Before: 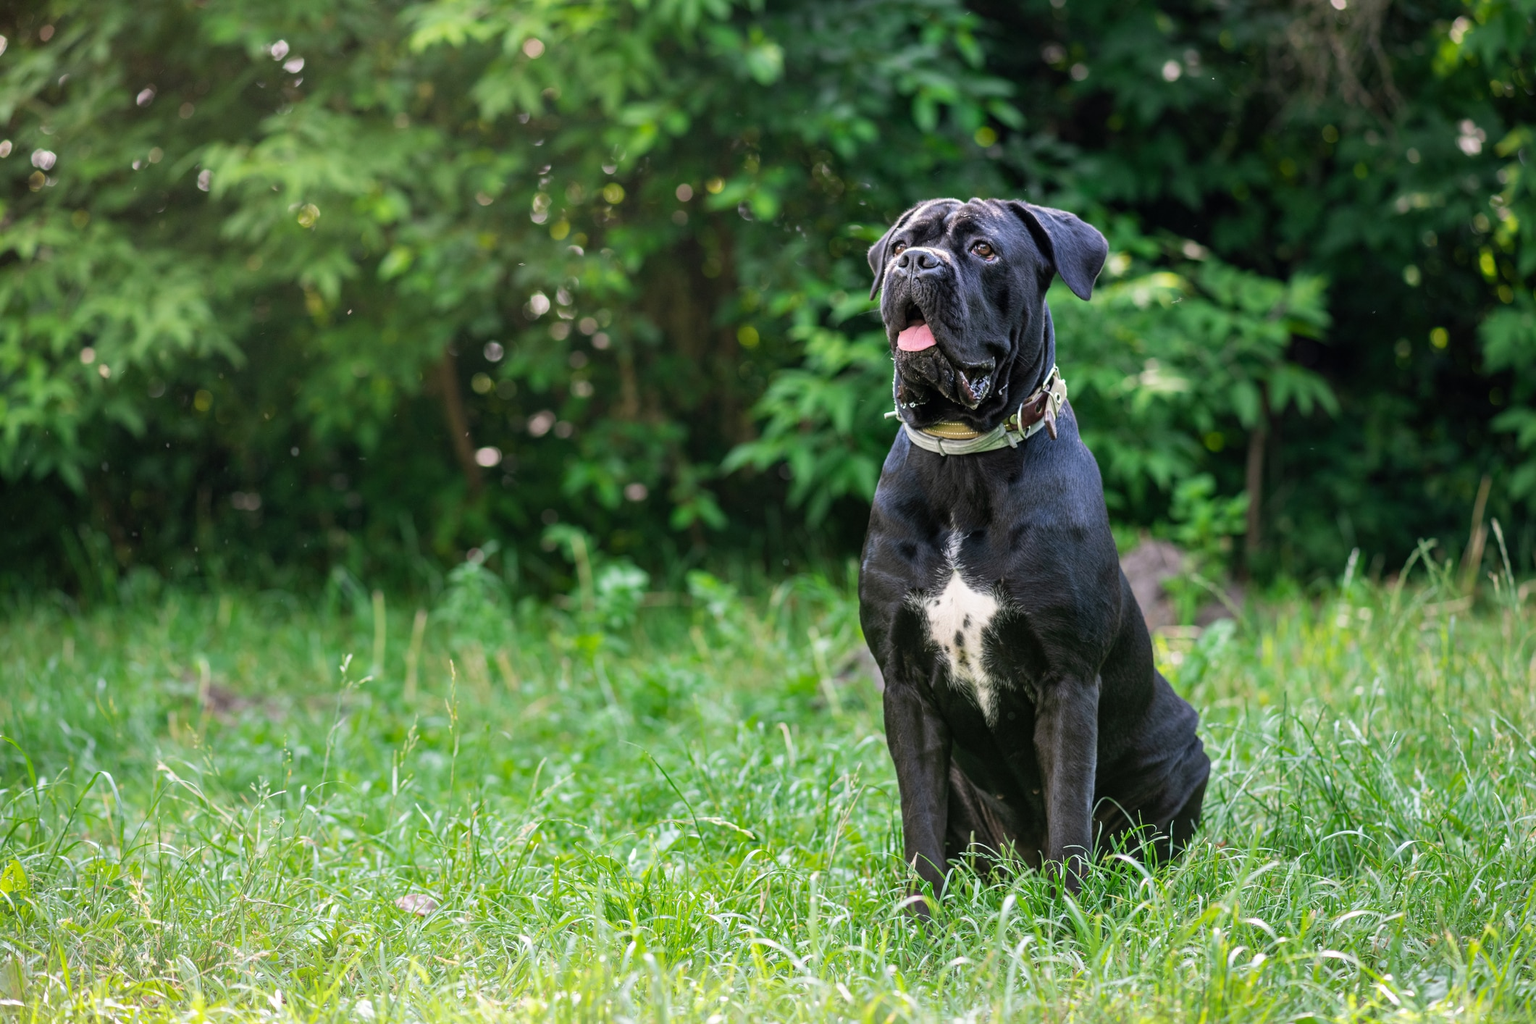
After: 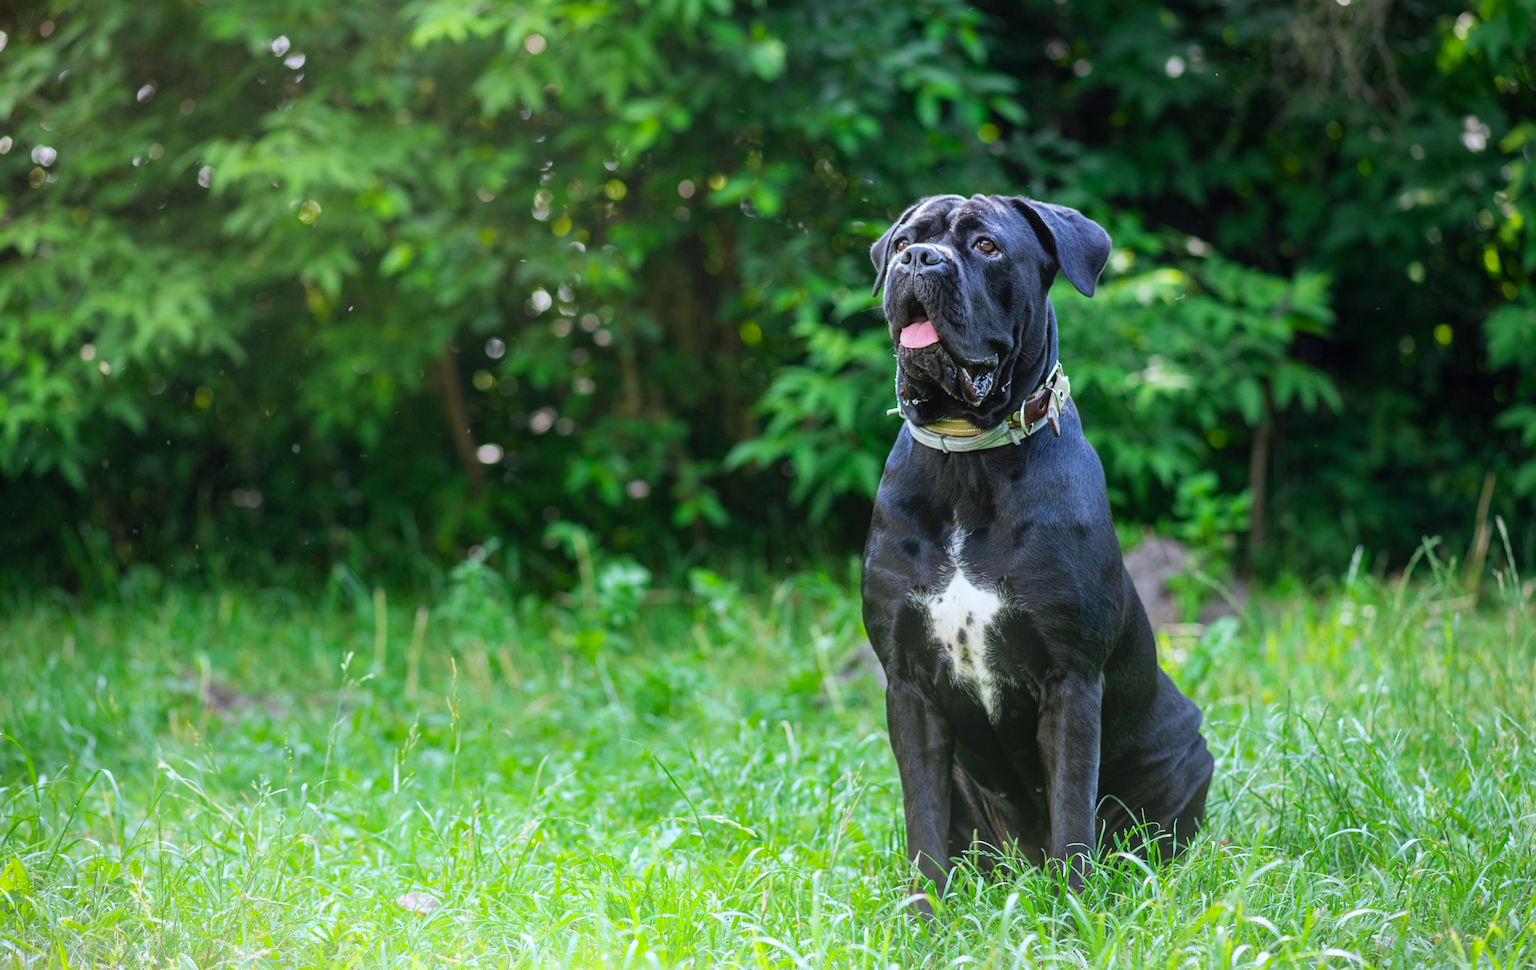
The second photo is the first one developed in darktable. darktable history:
crop: top 0.448%, right 0.264%, bottom 5.045%
contrast brightness saturation: saturation 0.18
white balance: red 0.925, blue 1.046
bloom: on, module defaults
